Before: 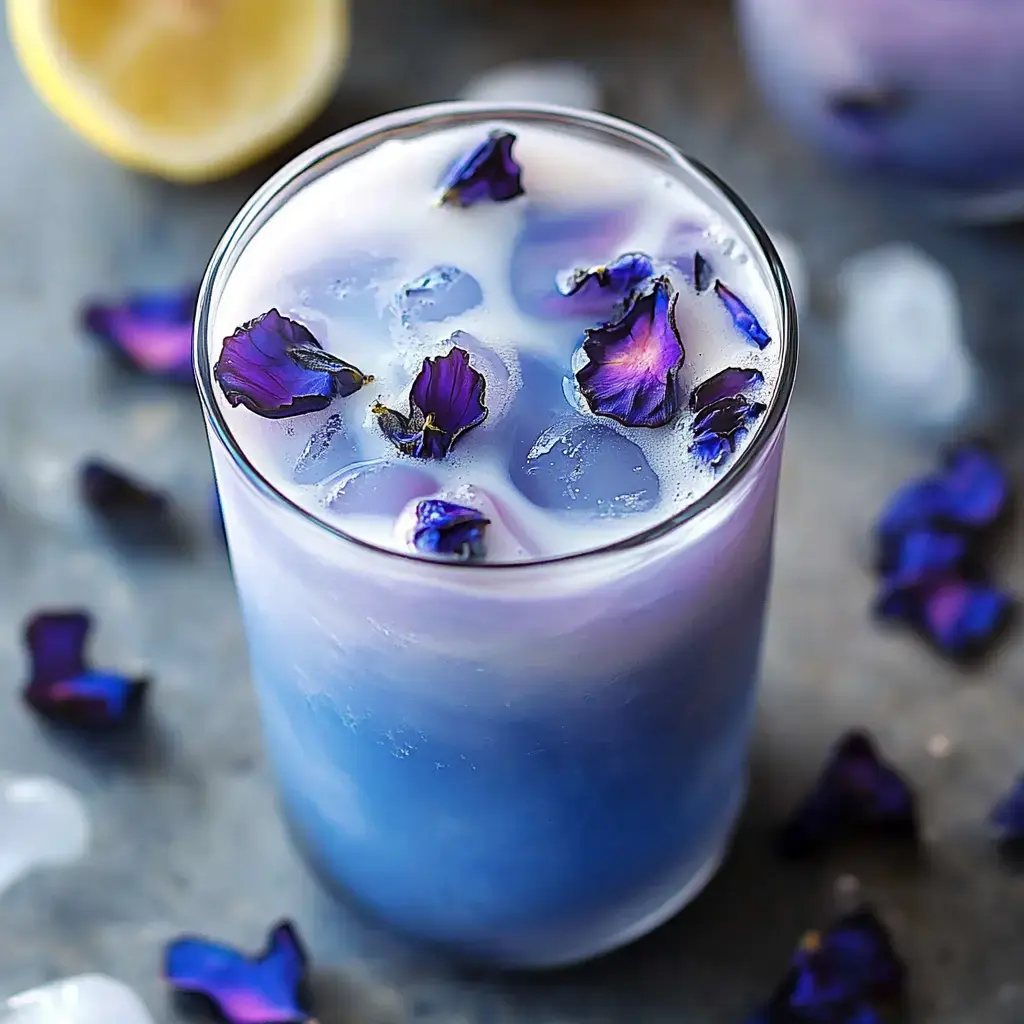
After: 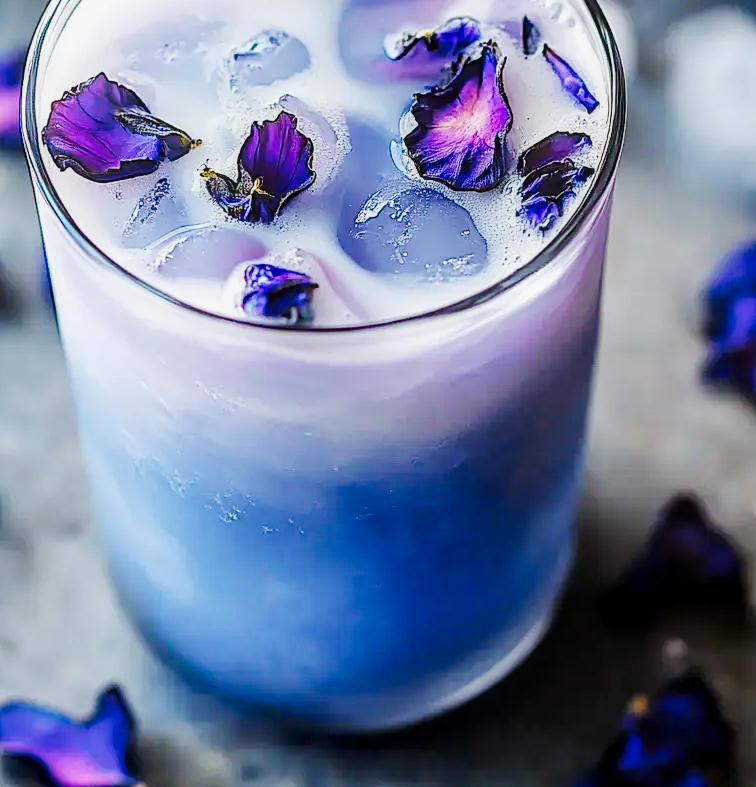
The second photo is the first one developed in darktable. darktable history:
local contrast: on, module defaults
crop: left 16.826%, top 23.071%, right 8.979%
tone curve: curves: ch0 [(0, 0) (0.11, 0.081) (0.256, 0.259) (0.398, 0.475) (0.498, 0.611) (0.65, 0.757) (0.835, 0.883) (1, 0.961)]; ch1 [(0, 0) (0.346, 0.307) (0.408, 0.369) (0.453, 0.457) (0.482, 0.479) (0.502, 0.498) (0.521, 0.51) (0.553, 0.554) (0.618, 0.65) (0.693, 0.727) (1, 1)]; ch2 [(0, 0) (0.366, 0.337) (0.434, 0.46) (0.485, 0.494) (0.5, 0.494) (0.511, 0.508) (0.537, 0.55) (0.579, 0.599) (0.621, 0.693) (1, 1)], preserve colors none
